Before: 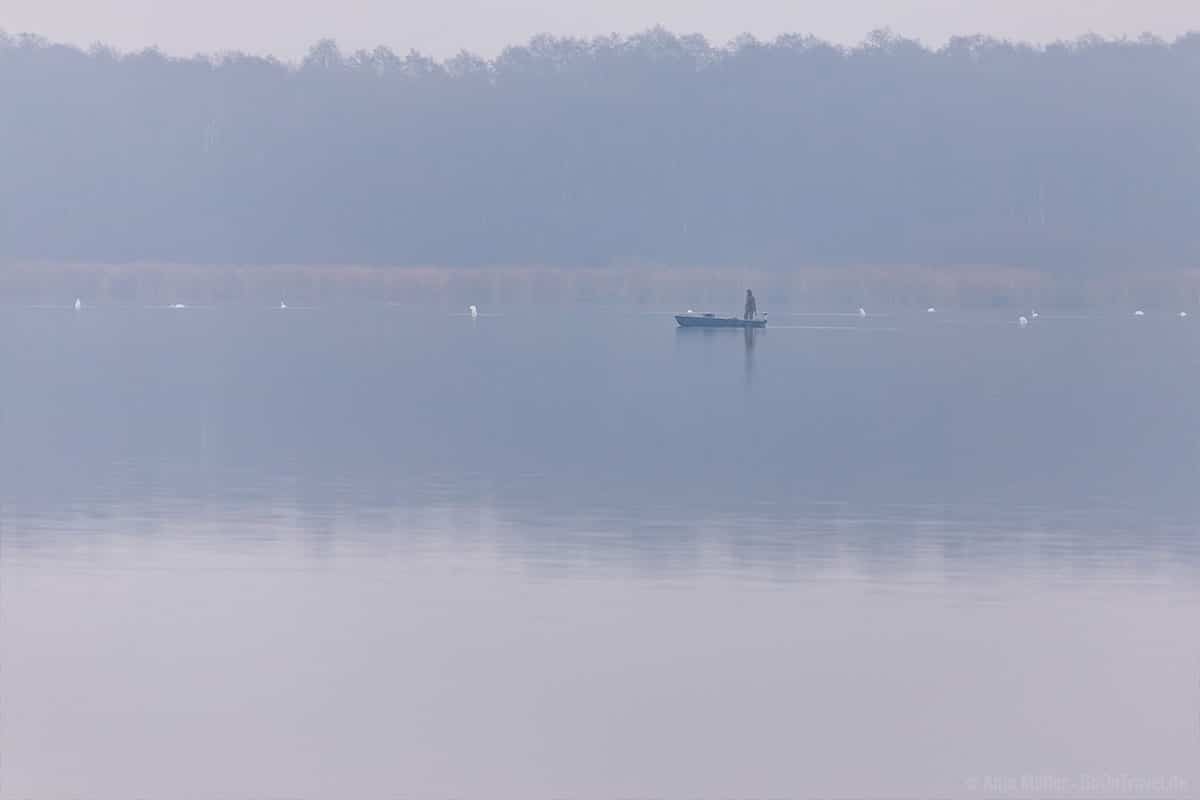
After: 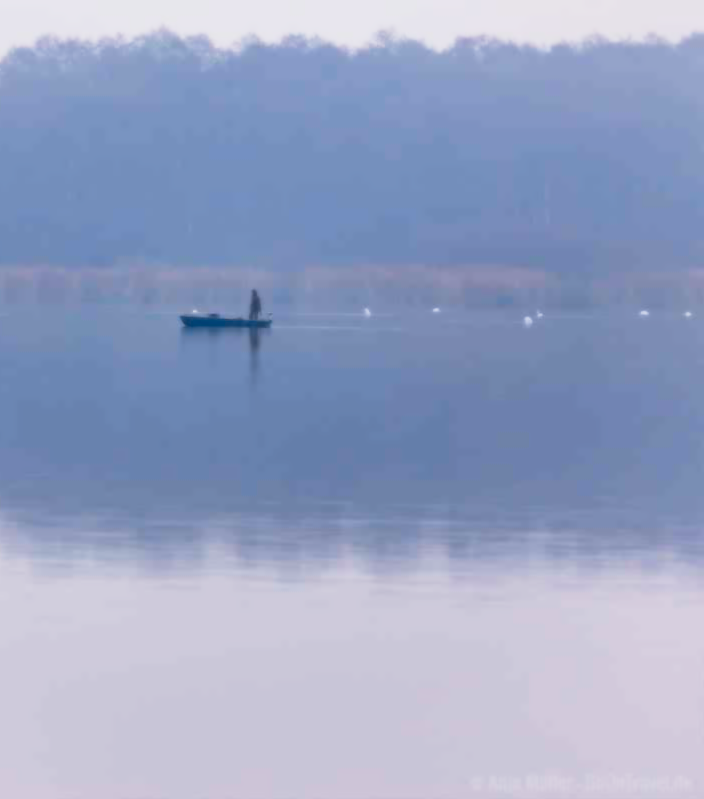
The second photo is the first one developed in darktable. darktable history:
crop: left 41.254%
contrast equalizer: y [[0.5, 0.5, 0.5, 0.515, 0.749, 0.84], [0.5 ×6], [0.5 ×6], [0, 0, 0, 0.001, 0.067, 0.262], [0 ×6]], mix -0.995
tone curve: curves: ch0 [(0.016, 0.011) (0.084, 0.026) (0.469, 0.508) (0.721, 0.862) (1, 1)], preserve colors none
contrast brightness saturation: contrast 0.126, brightness -0.235, saturation 0.139
